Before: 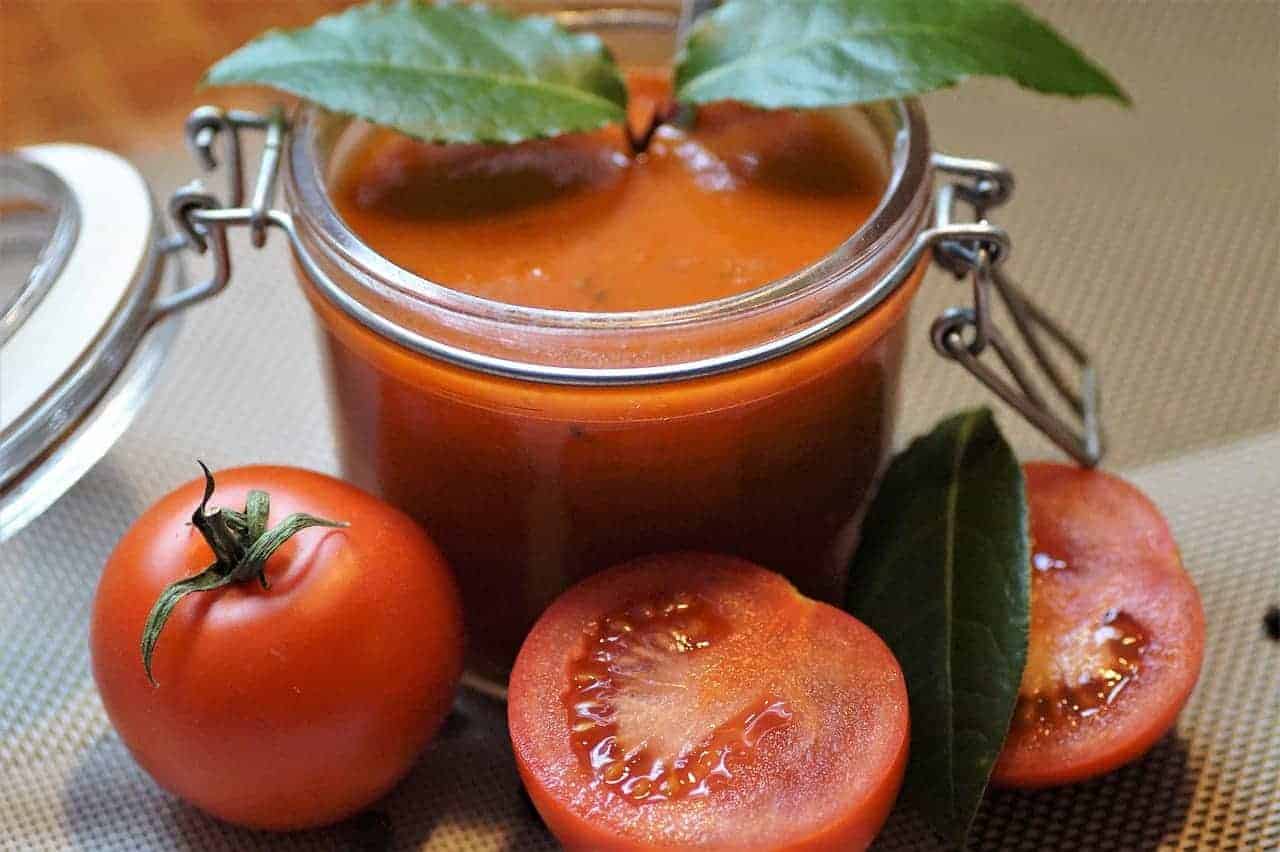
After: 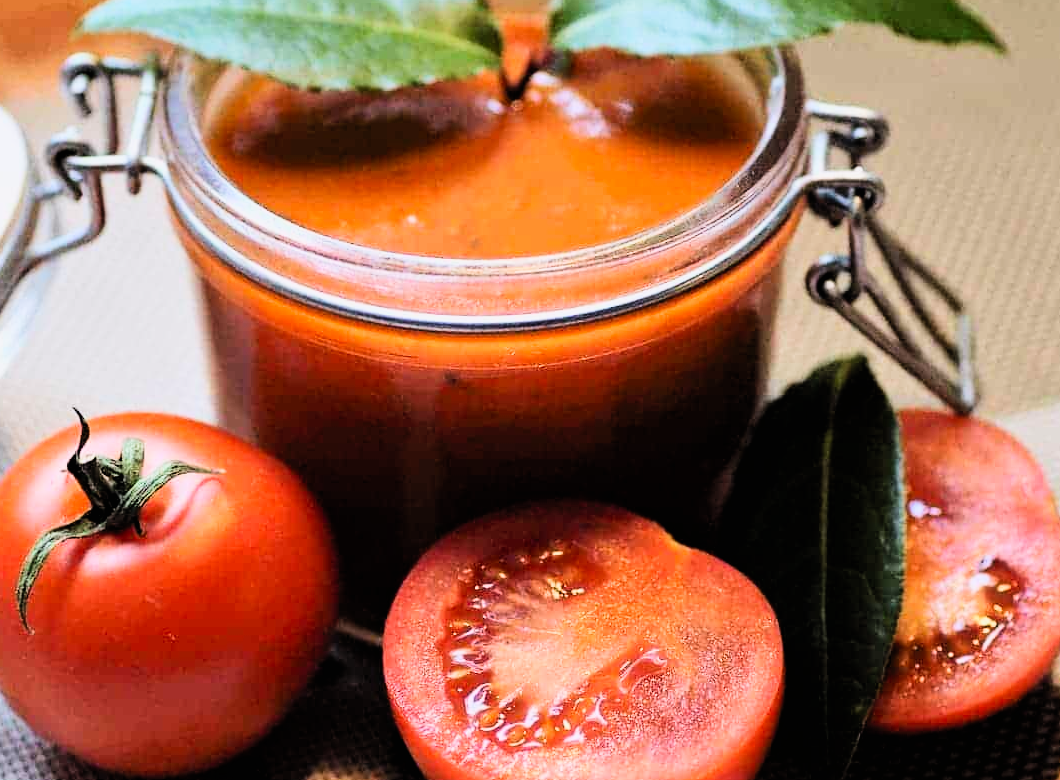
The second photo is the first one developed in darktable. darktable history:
exposure: exposure 0.207 EV, compensate highlight preservation false
filmic rgb: black relative exposure -5 EV, hardness 2.88, contrast 1.3, highlights saturation mix -30%
crop: left 9.807%, top 6.259%, right 7.334%, bottom 2.177%
white balance: red 1.009, blue 1.027
contrast brightness saturation: contrast 0.2, brightness 0.16, saturation 0.22
